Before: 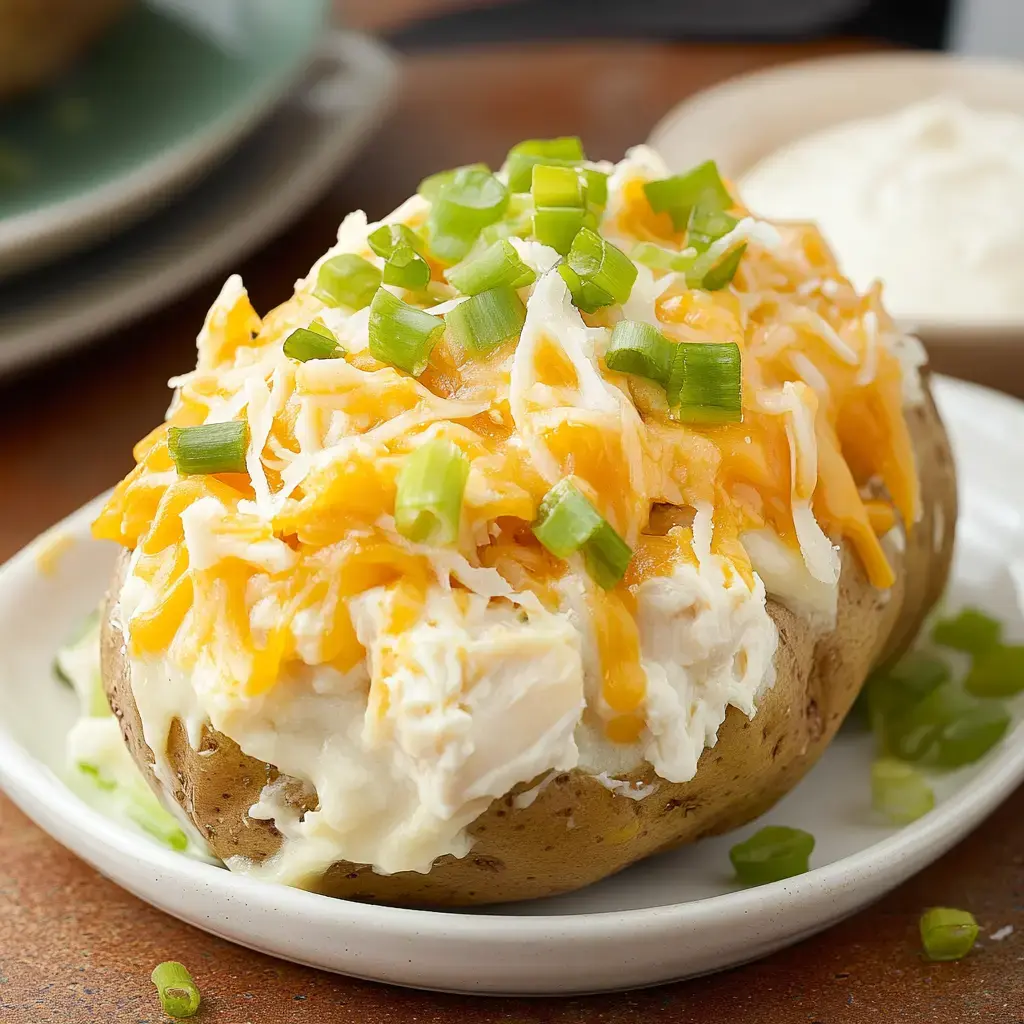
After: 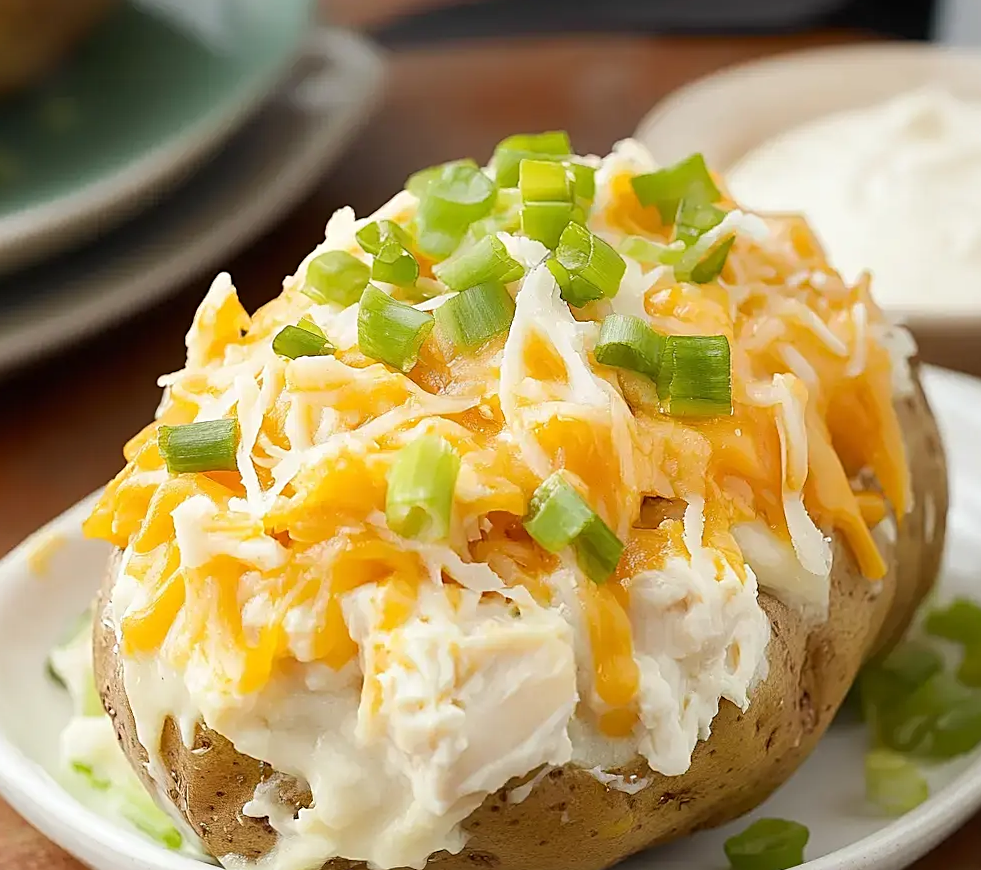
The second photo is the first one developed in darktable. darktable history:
sharpen: on, module defaults
crop and rotate: angle 0.597°, left 0.417%, right 2.708%, bottom 14.085%
